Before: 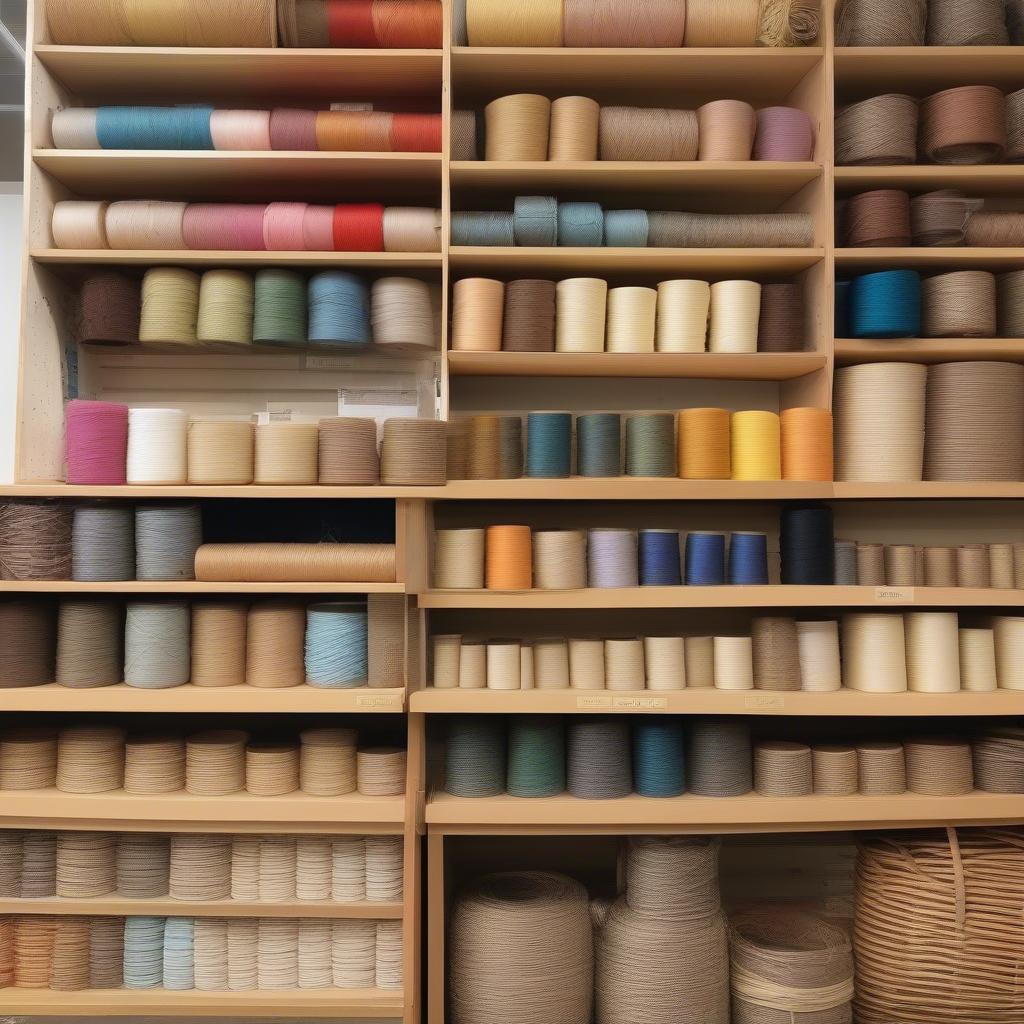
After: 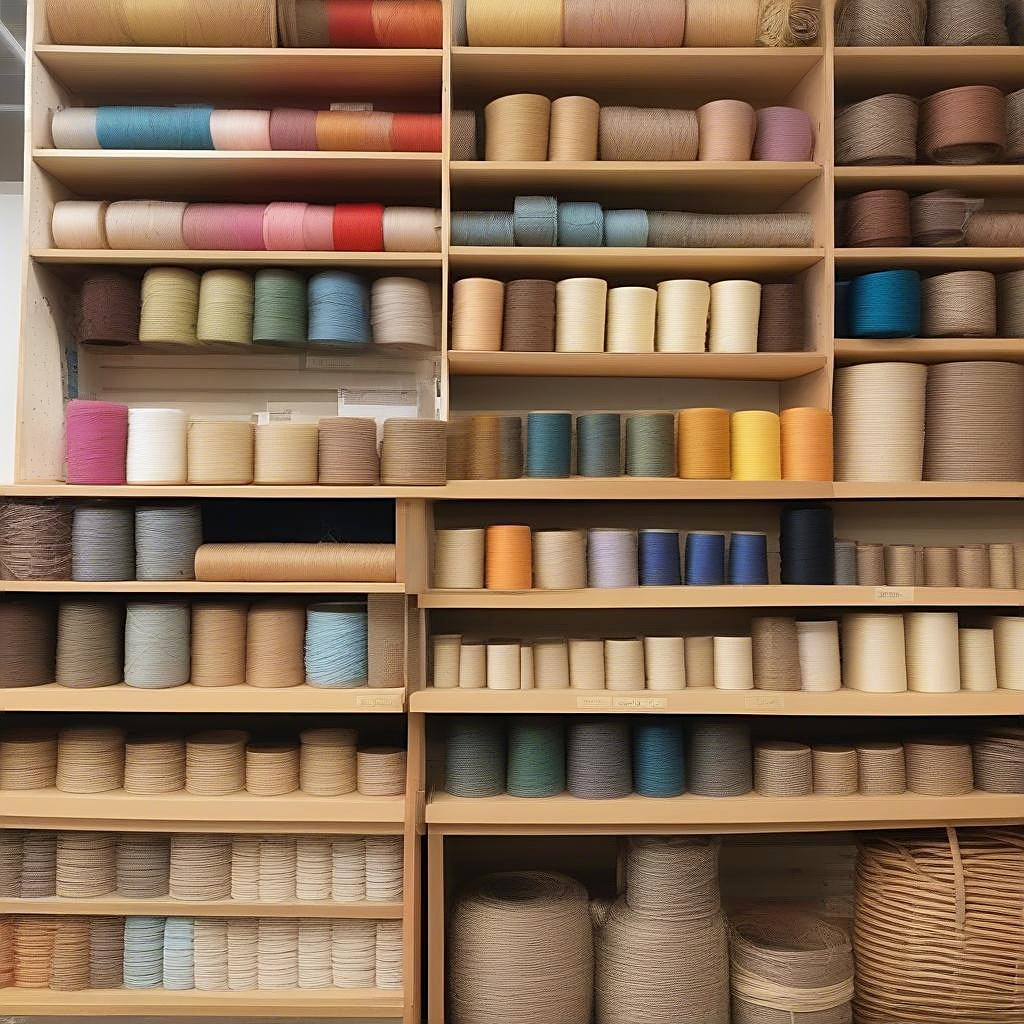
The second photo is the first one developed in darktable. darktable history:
sharpen: amount 0.491
base curve: curves: ch0 [(0, 0) (0.472, 0.508) (1, 1)], preserve colors none
